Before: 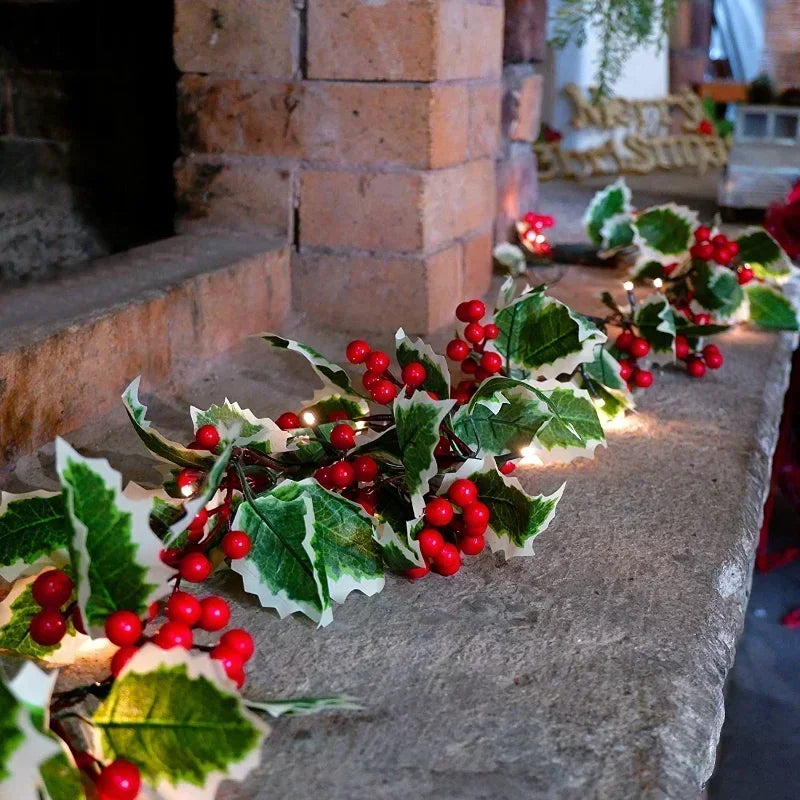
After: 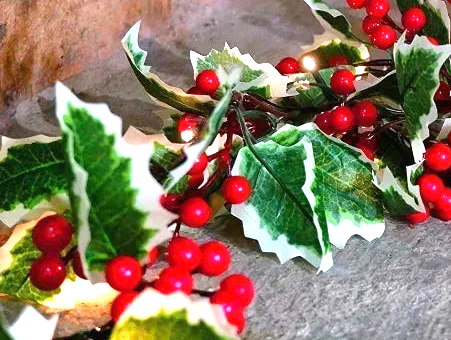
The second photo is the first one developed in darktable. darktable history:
exposure: black level correction 0, exposure 1.1 EV, compensate exposure bias true, compensate highlight preservation false
crop: top 44.483%, right 43.593%, bottom 12.892%
